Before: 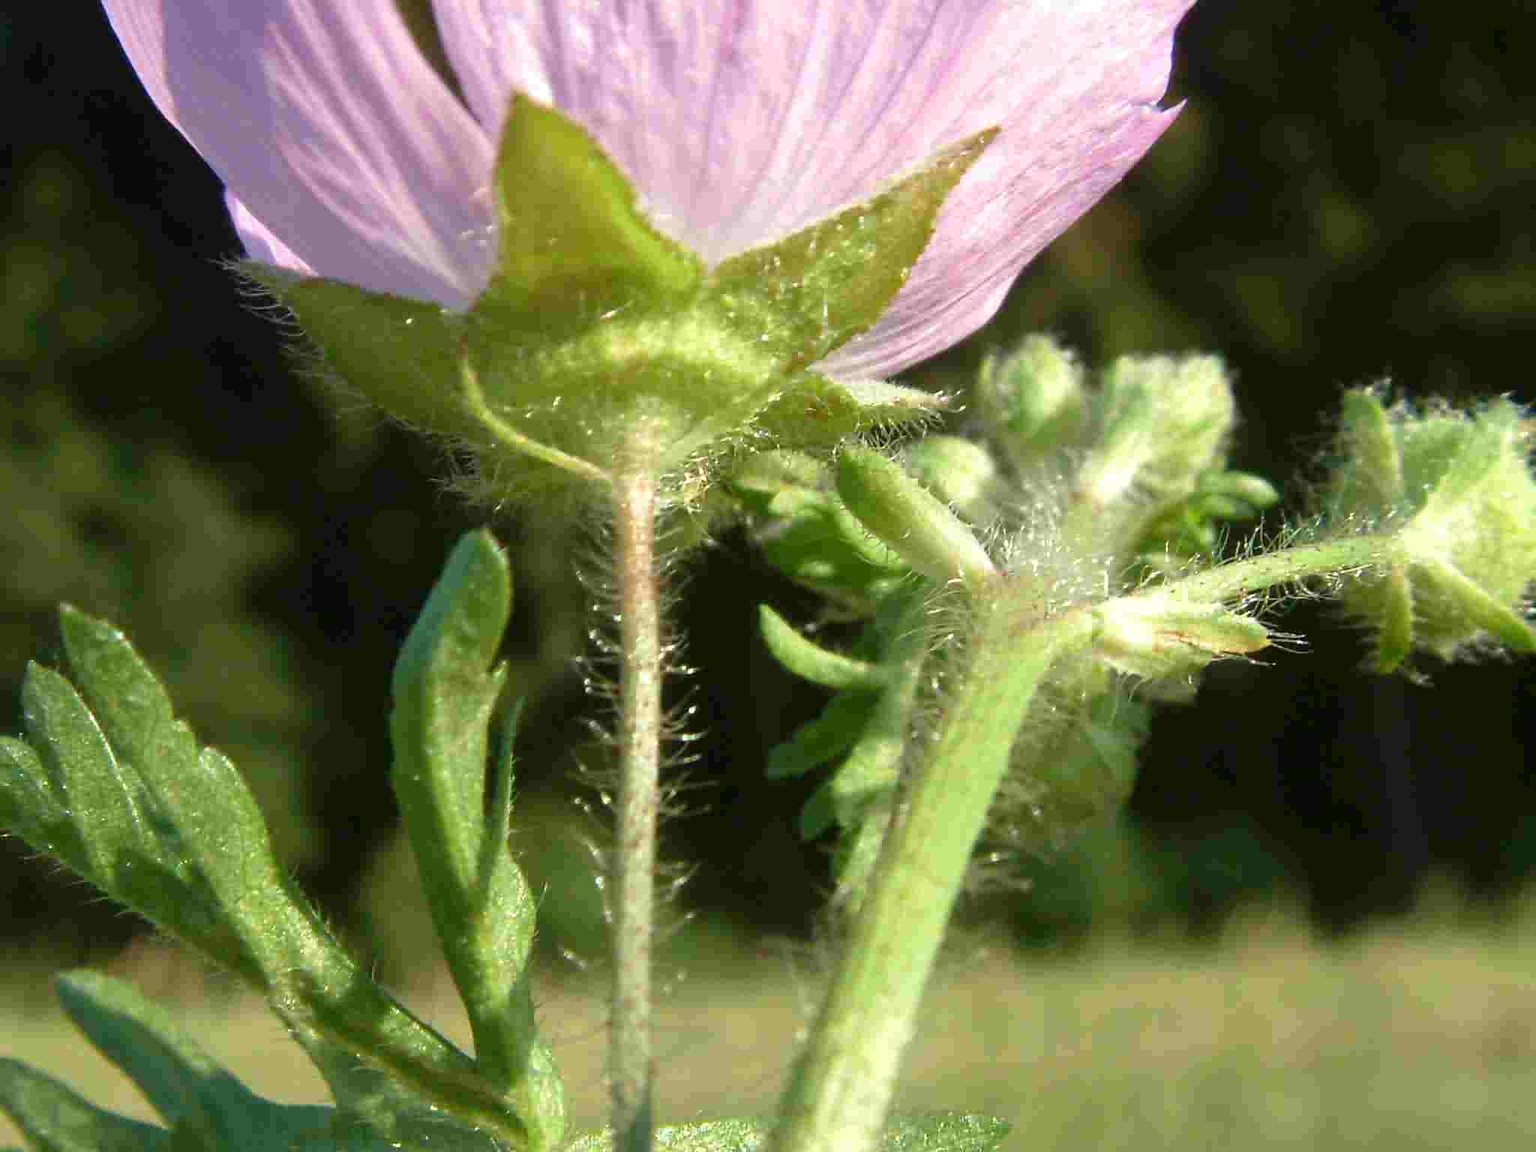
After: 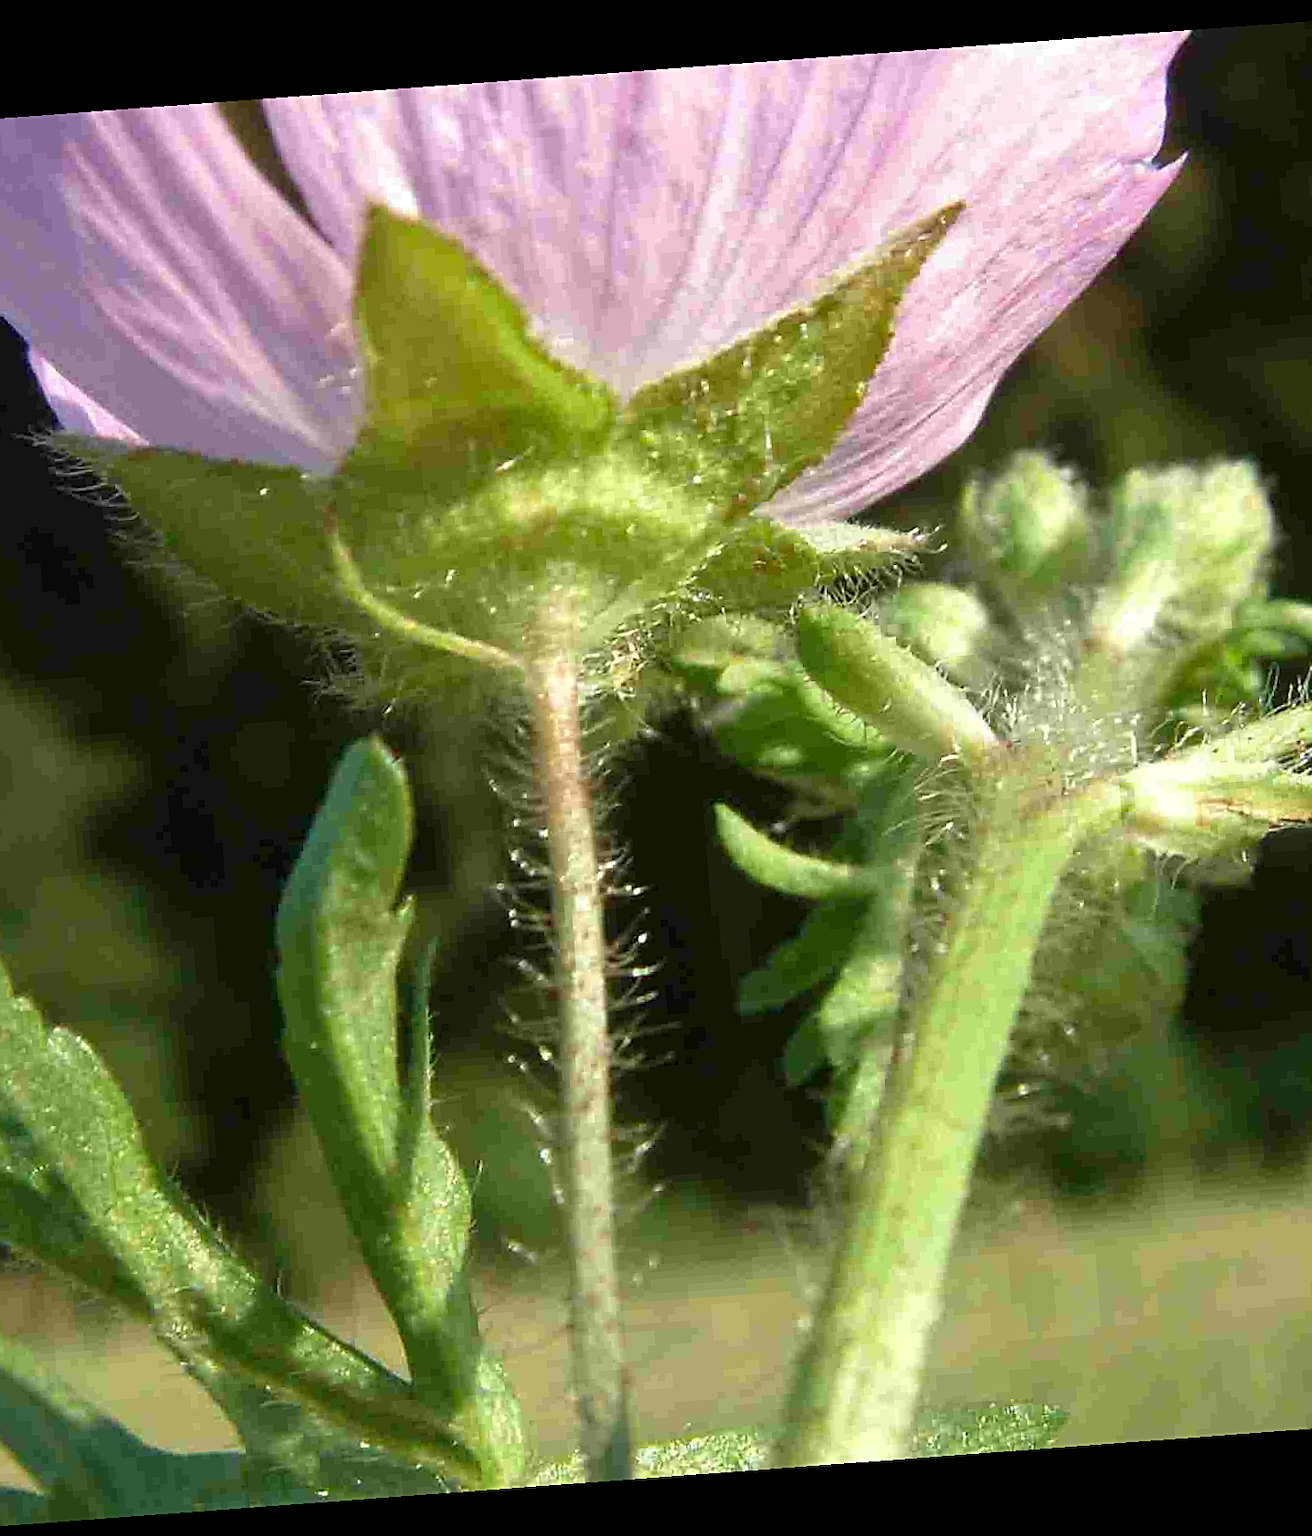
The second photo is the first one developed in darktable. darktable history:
sharpen: on, module defaults
rotate and perspective: rotation -4.25°, automatic cropping off
shadows and highlights: shadows 5, soften with gaussian
crop and rotate: left 13.342%, right 19.991%
